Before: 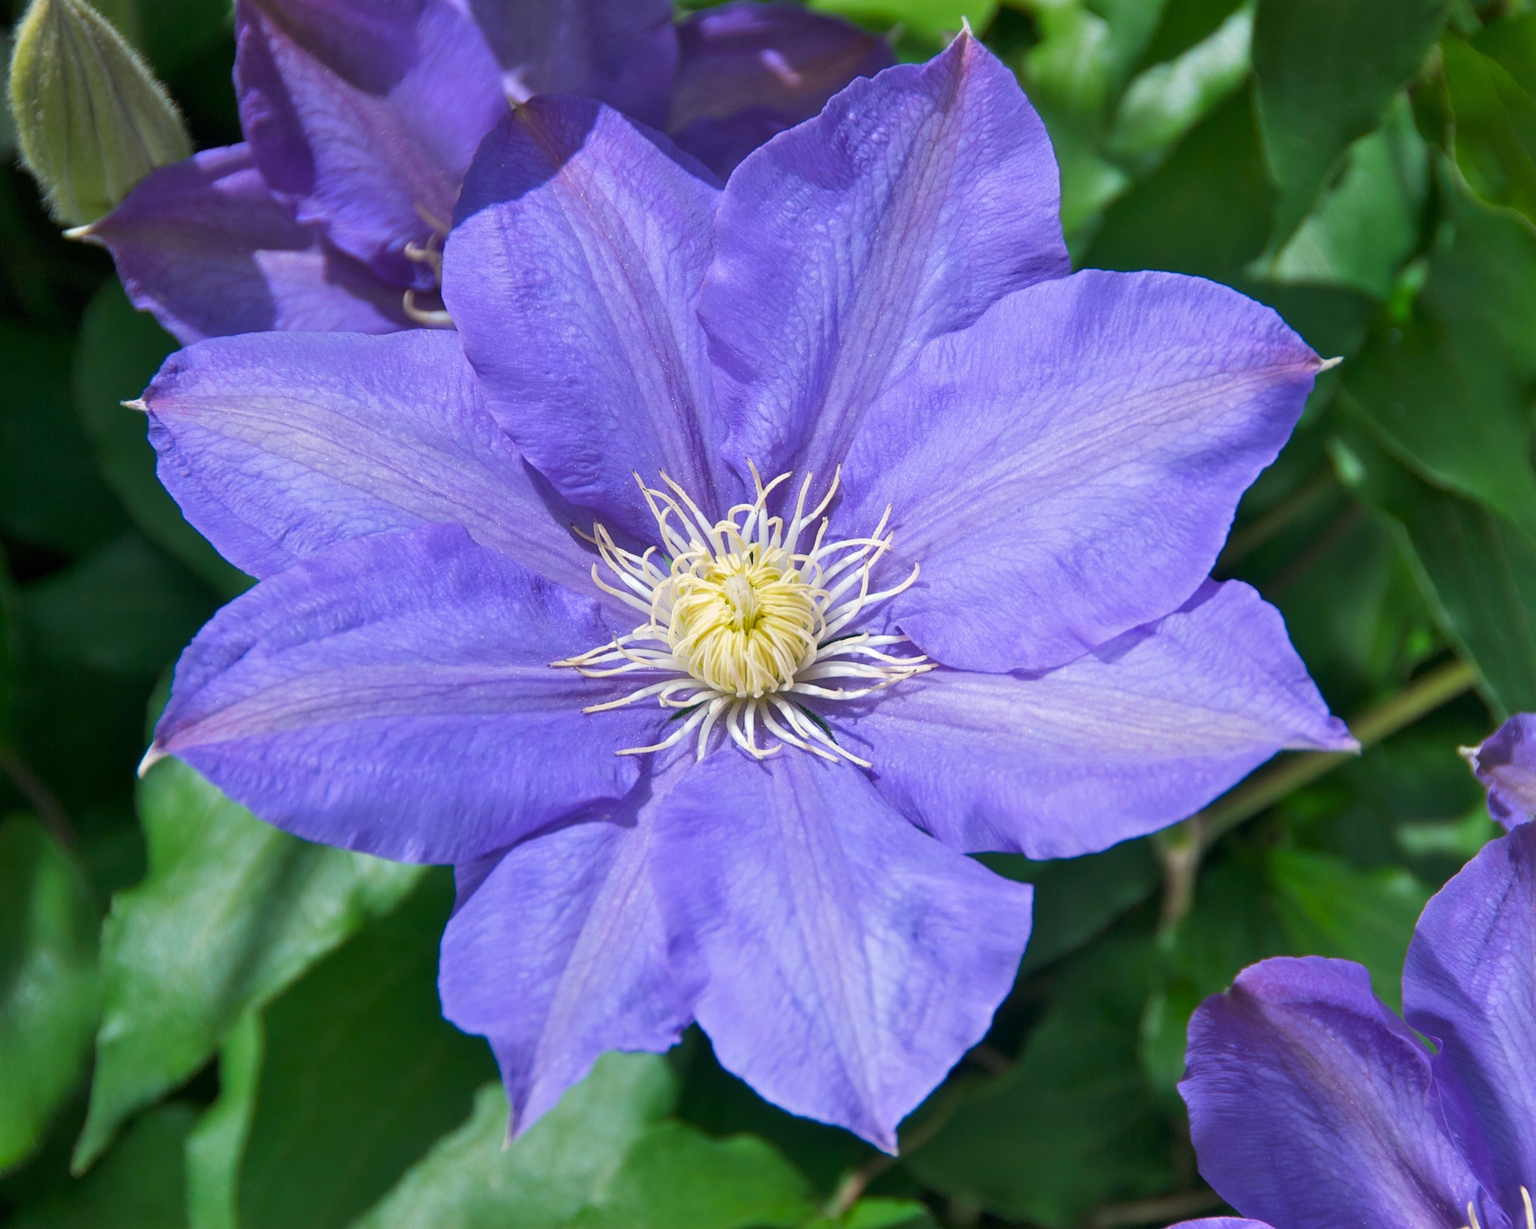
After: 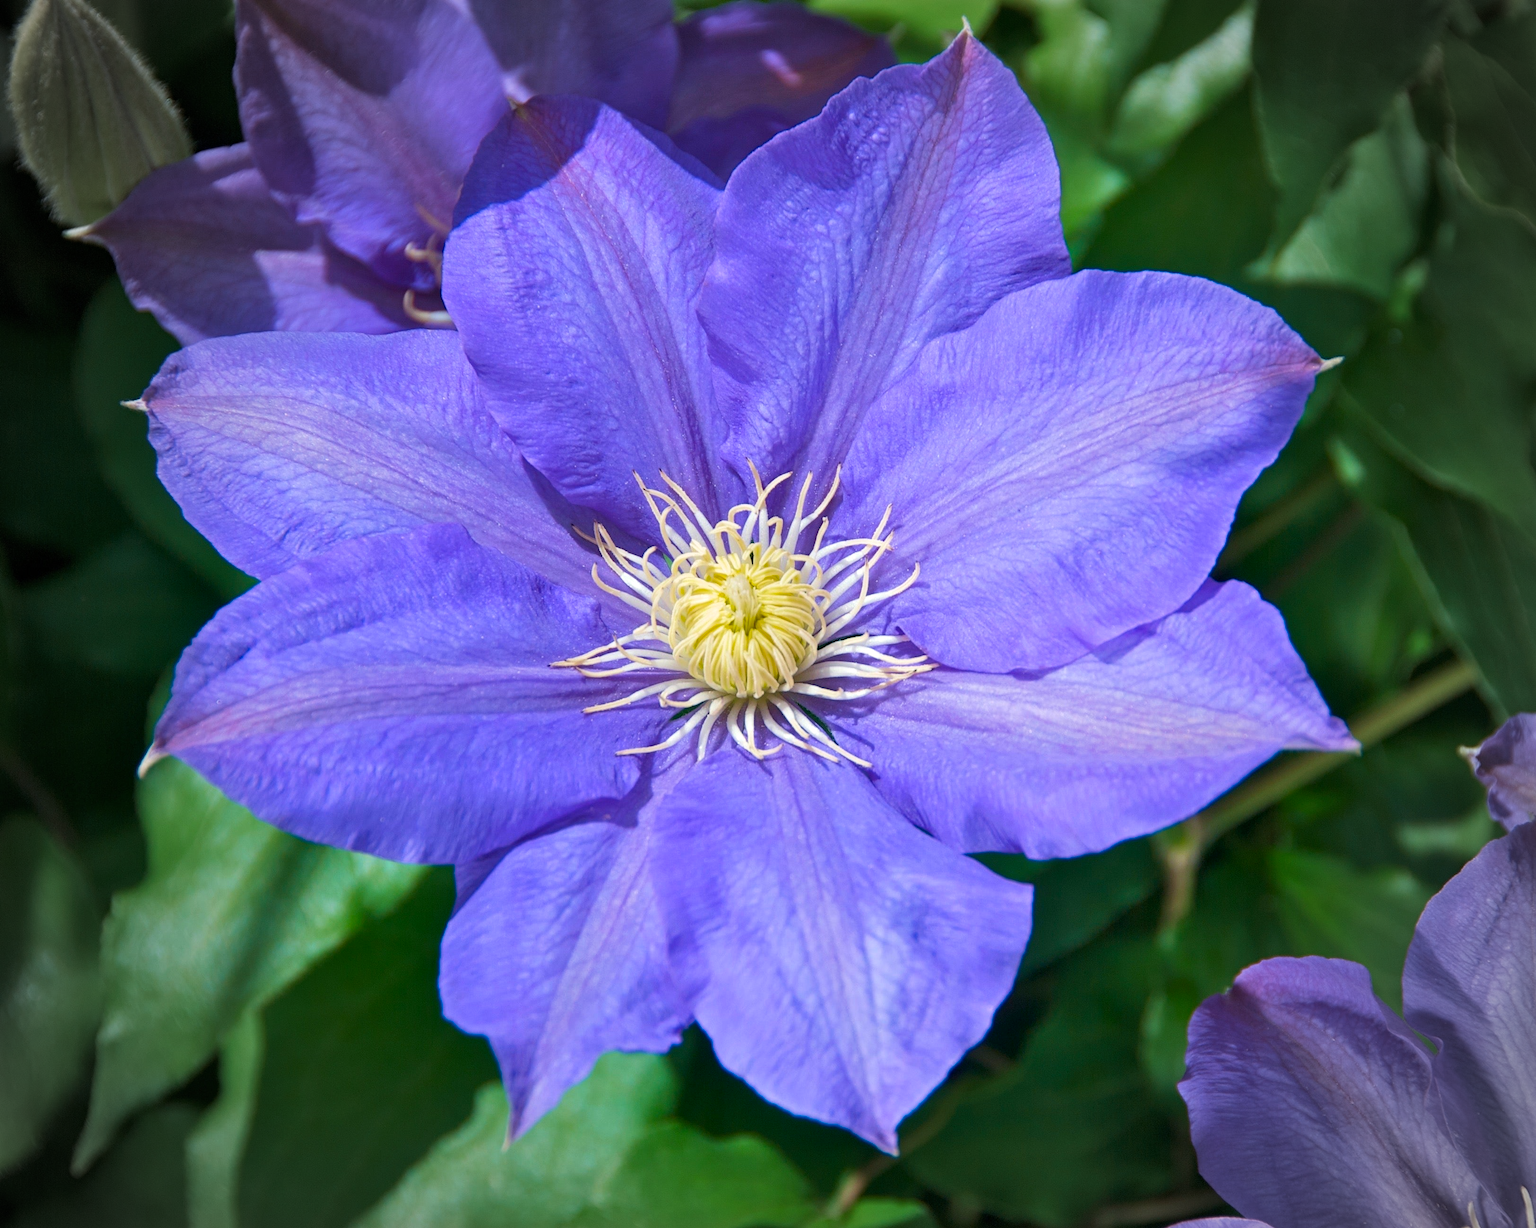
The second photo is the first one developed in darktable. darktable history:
vignetting: fall-off start 67.08%, saturation -0.66, width/height ratio 1.015
velvia: on, module defaults
color correction: highlights b* -0.049, saturation 1.11
haze removal: compatibility mode true, adaptive false
